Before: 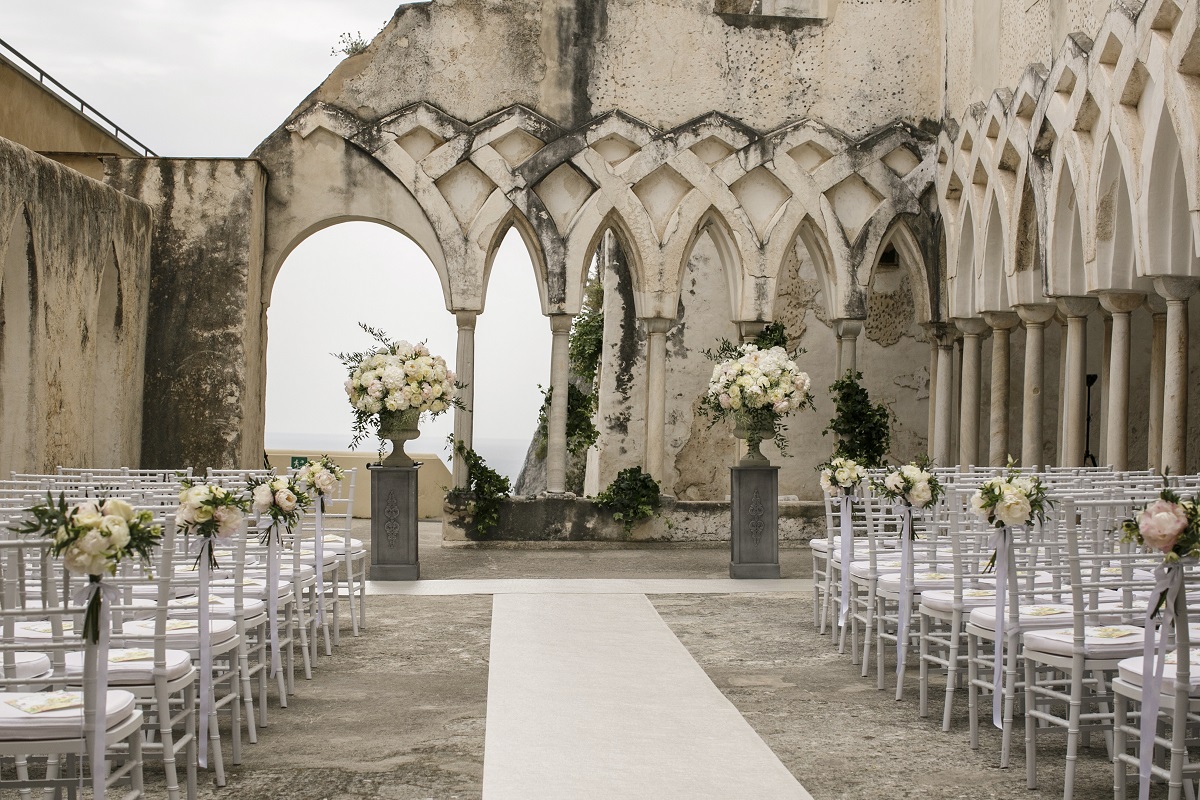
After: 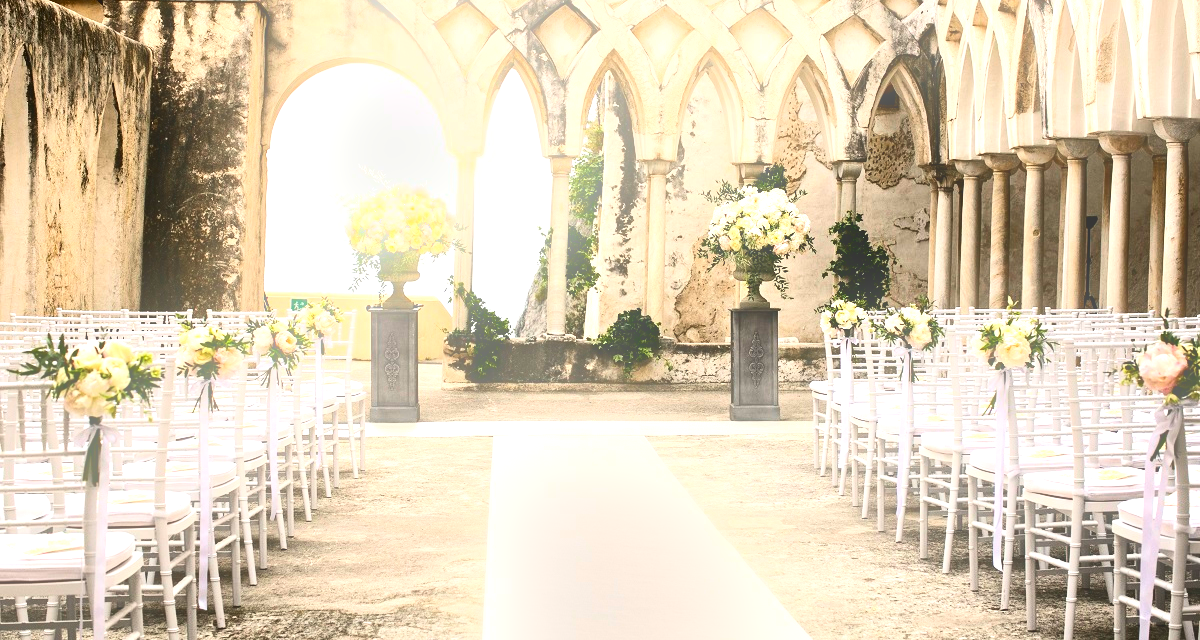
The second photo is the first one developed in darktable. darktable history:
contrast brightness saturation: contrast 0.21, brightness -0.11, saturation 0.21
crop and rotate: top 19.998%
bloom: size 15%, threshold 97%, strength 7%
tone equalizer: -8 EV -0.75 EV, -7 EV -0.7 EV, -6 EV -0.6 EV, -5 EV -0.4 EV, -3 EV 0.4 EV, -2 EV 0.6 EV, -1 EV 0.7 EV, +0 EV 0.75 EV, edges refinement/feathering 500, mask exposure compensation -1.57 EV, preserve details no
exposure: black level correction 0, exposure 0.7 EV, compensate exposure bias true, compensate highlight preservation false
